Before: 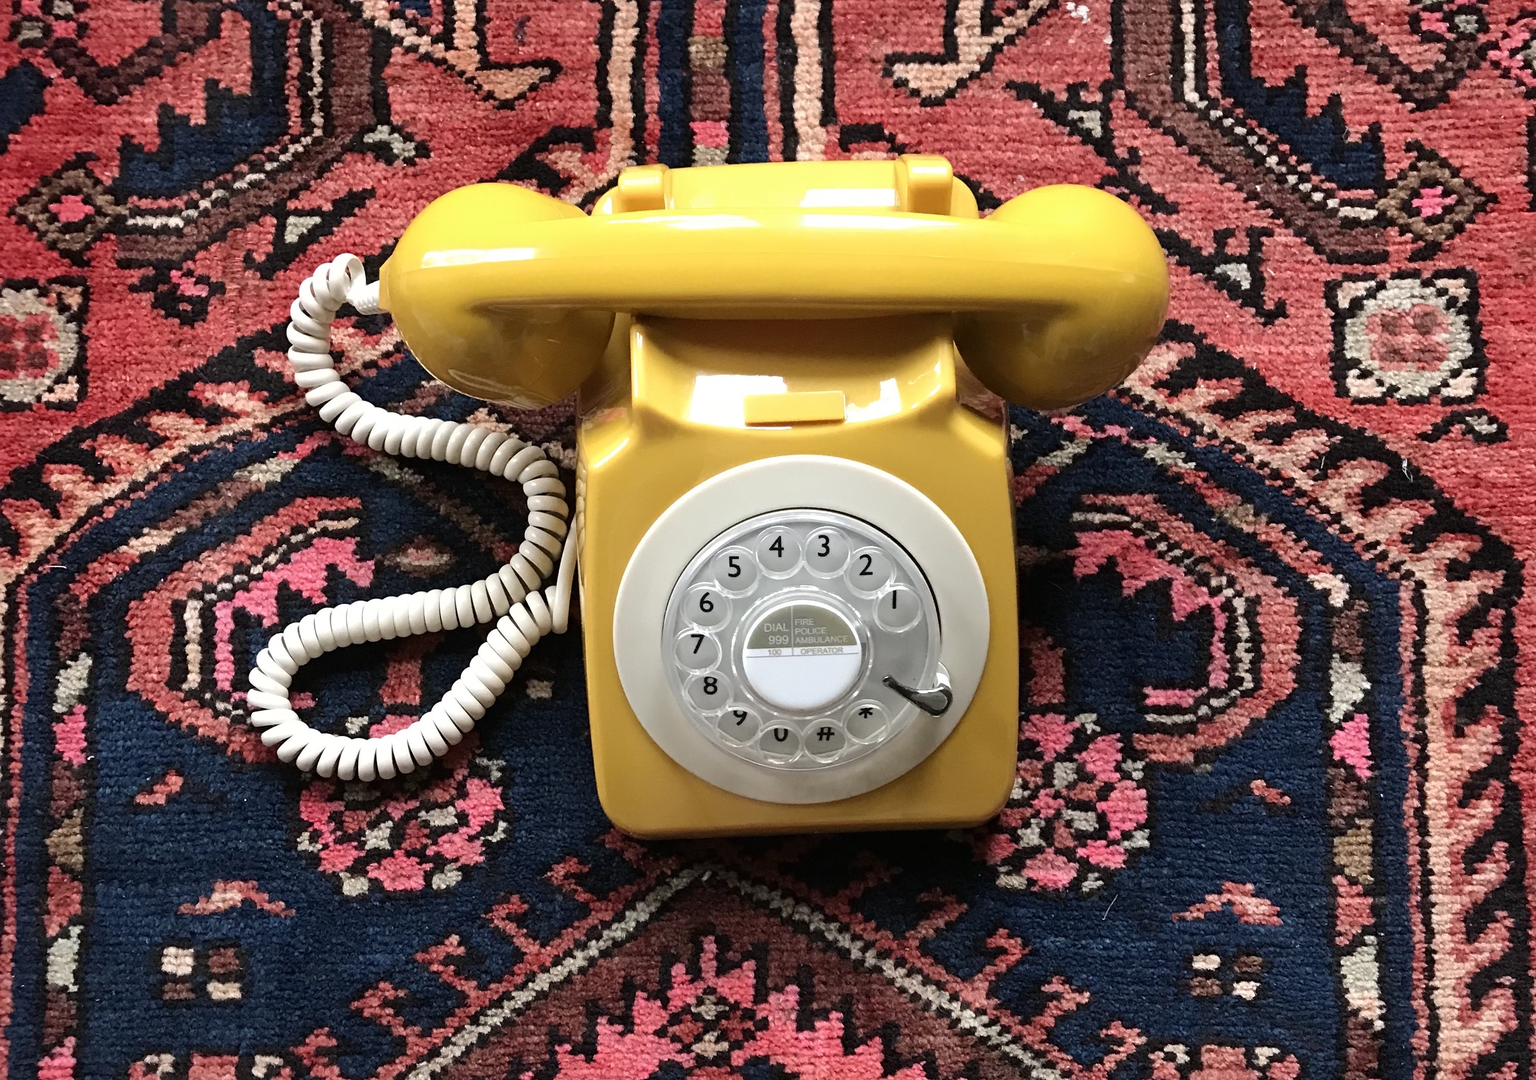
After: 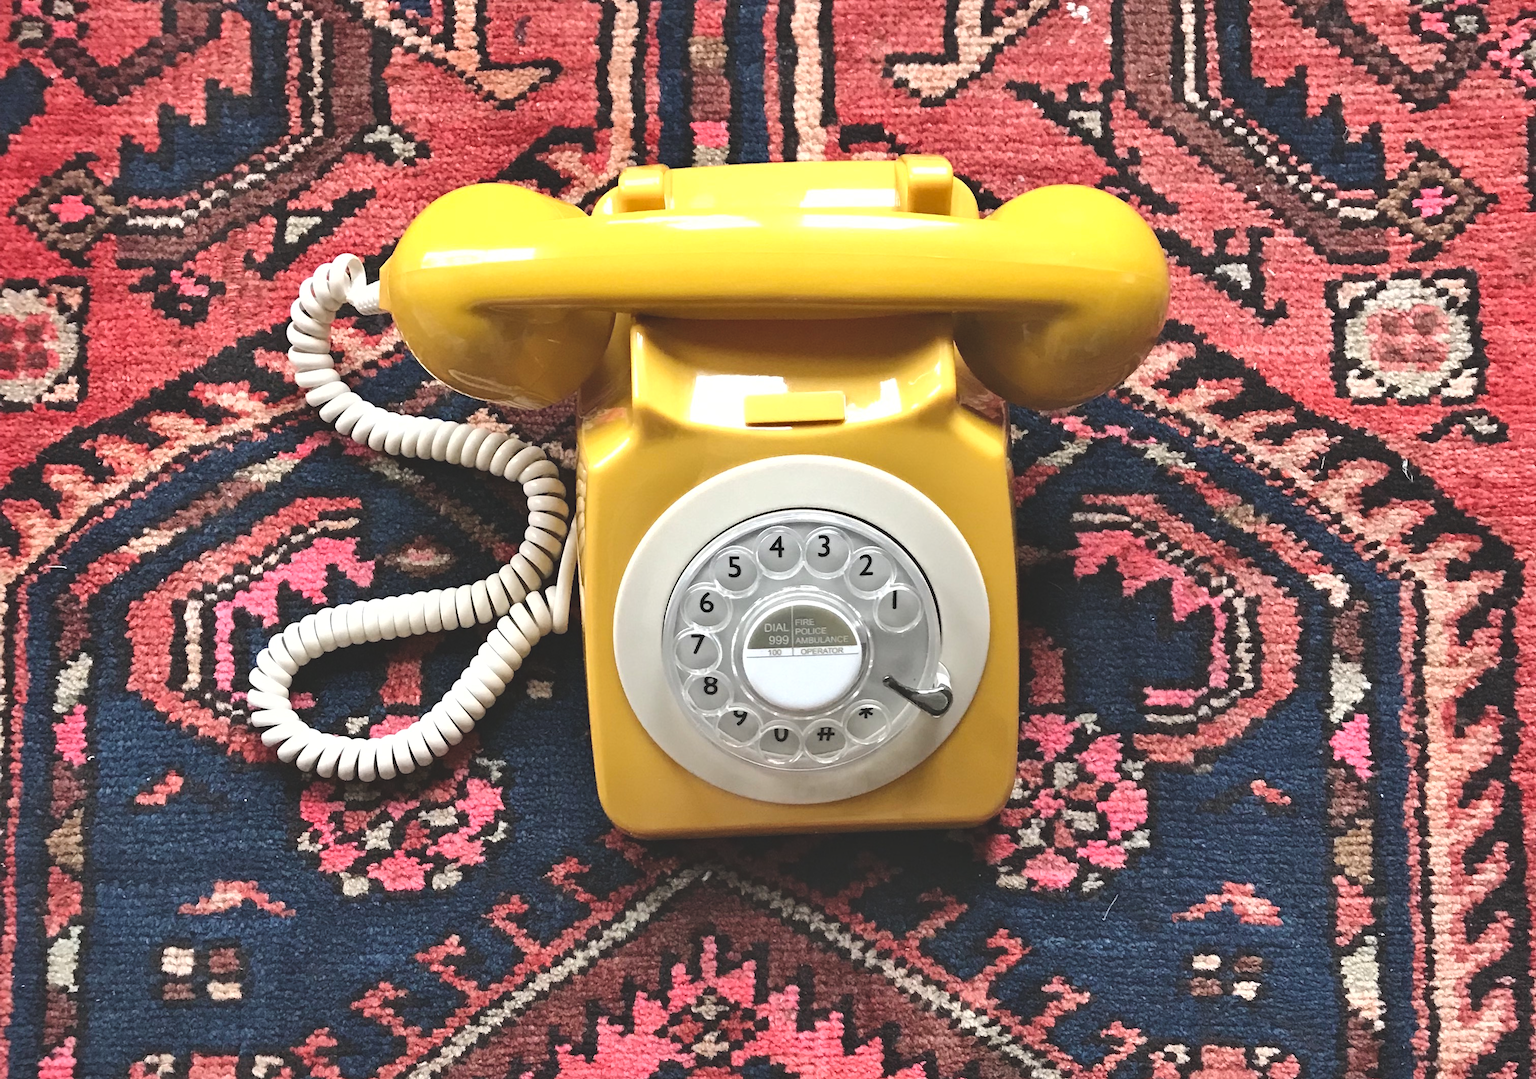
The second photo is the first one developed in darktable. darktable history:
tone equalizer: on, module defaults
exposure: black level correction 0, exposure 0.5 EV, compensate exposure bias true, compensate highlight preservation false
shadows and highlights: highlights color adjustment 0%, low approximation 0.01, soften with gaussian
color balance: lift [1.01, 1, 1, 1], gamma [1.097, 1, 1, 1], gain [0.85, 1, 1, 1]
